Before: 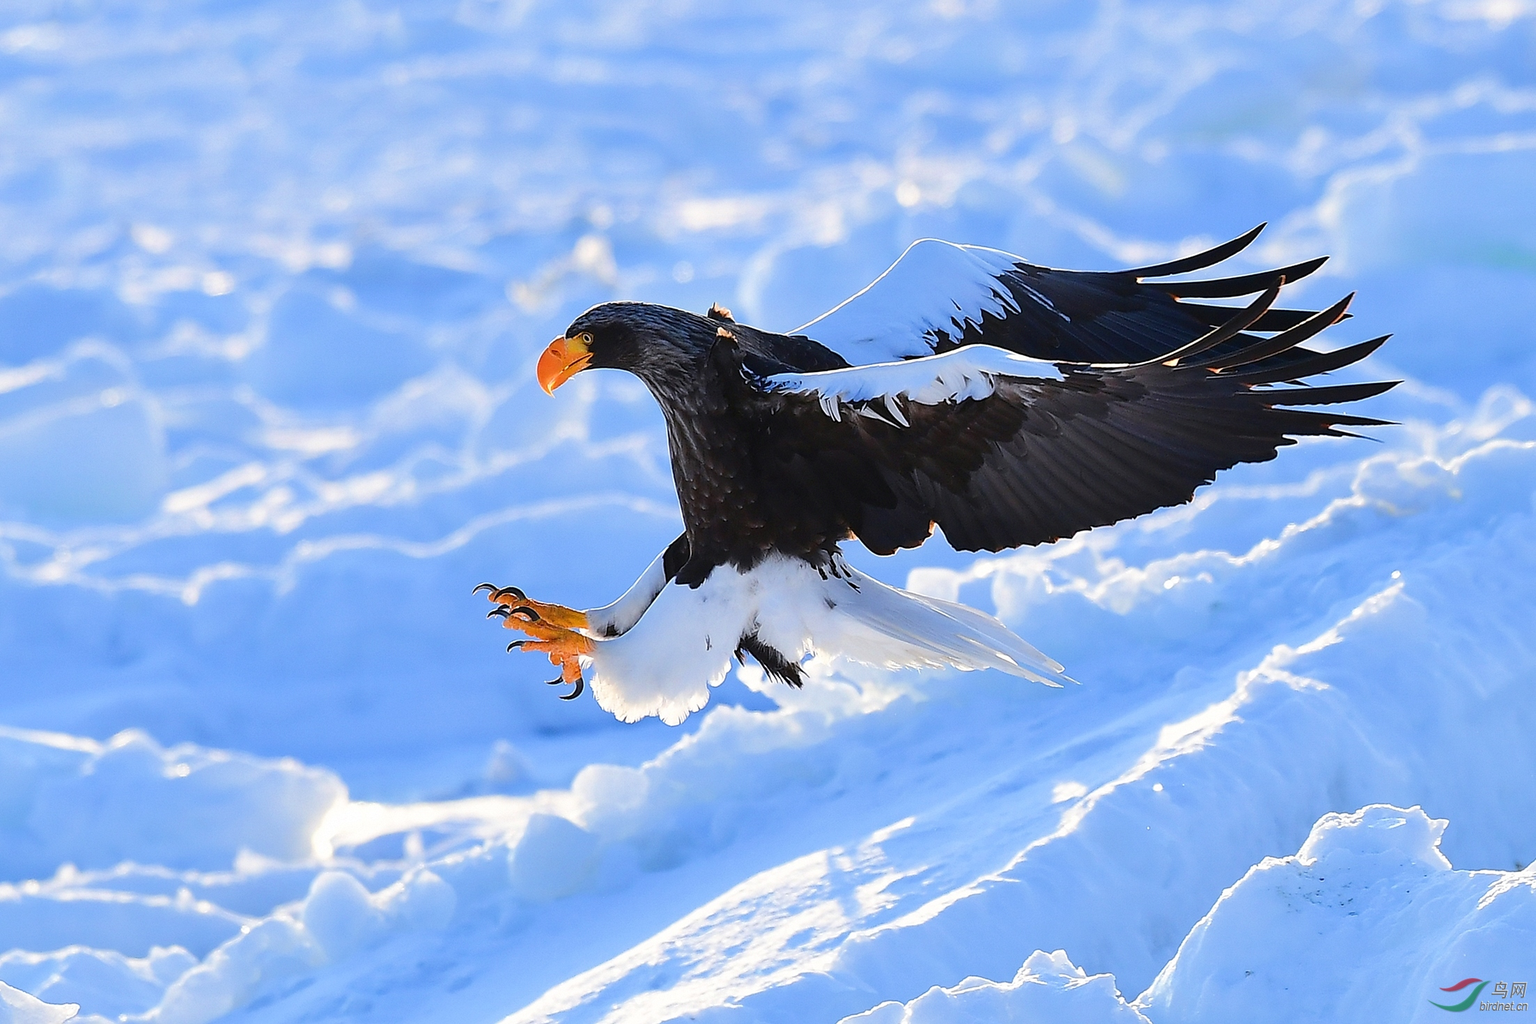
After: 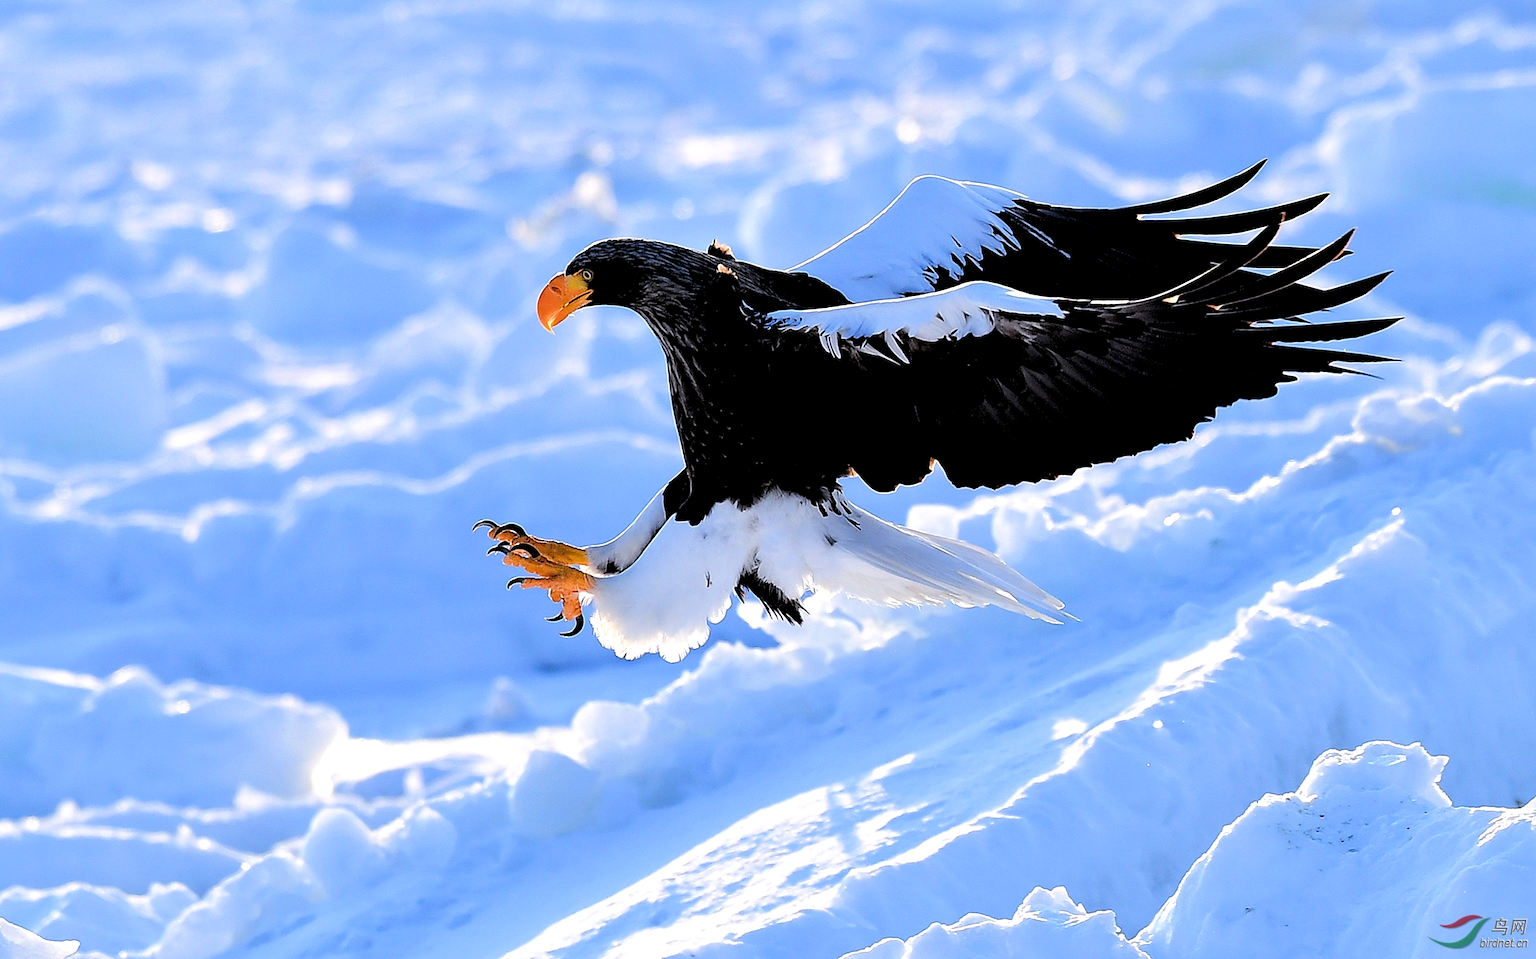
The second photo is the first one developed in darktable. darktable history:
rgb levels: levels [[0.034, 0.472, 0.904], [0, 0.5, 1], [0, 0.5, 1]]
crop and rotate: top 6.25%
white balance: red 1.004, blue 1.024
